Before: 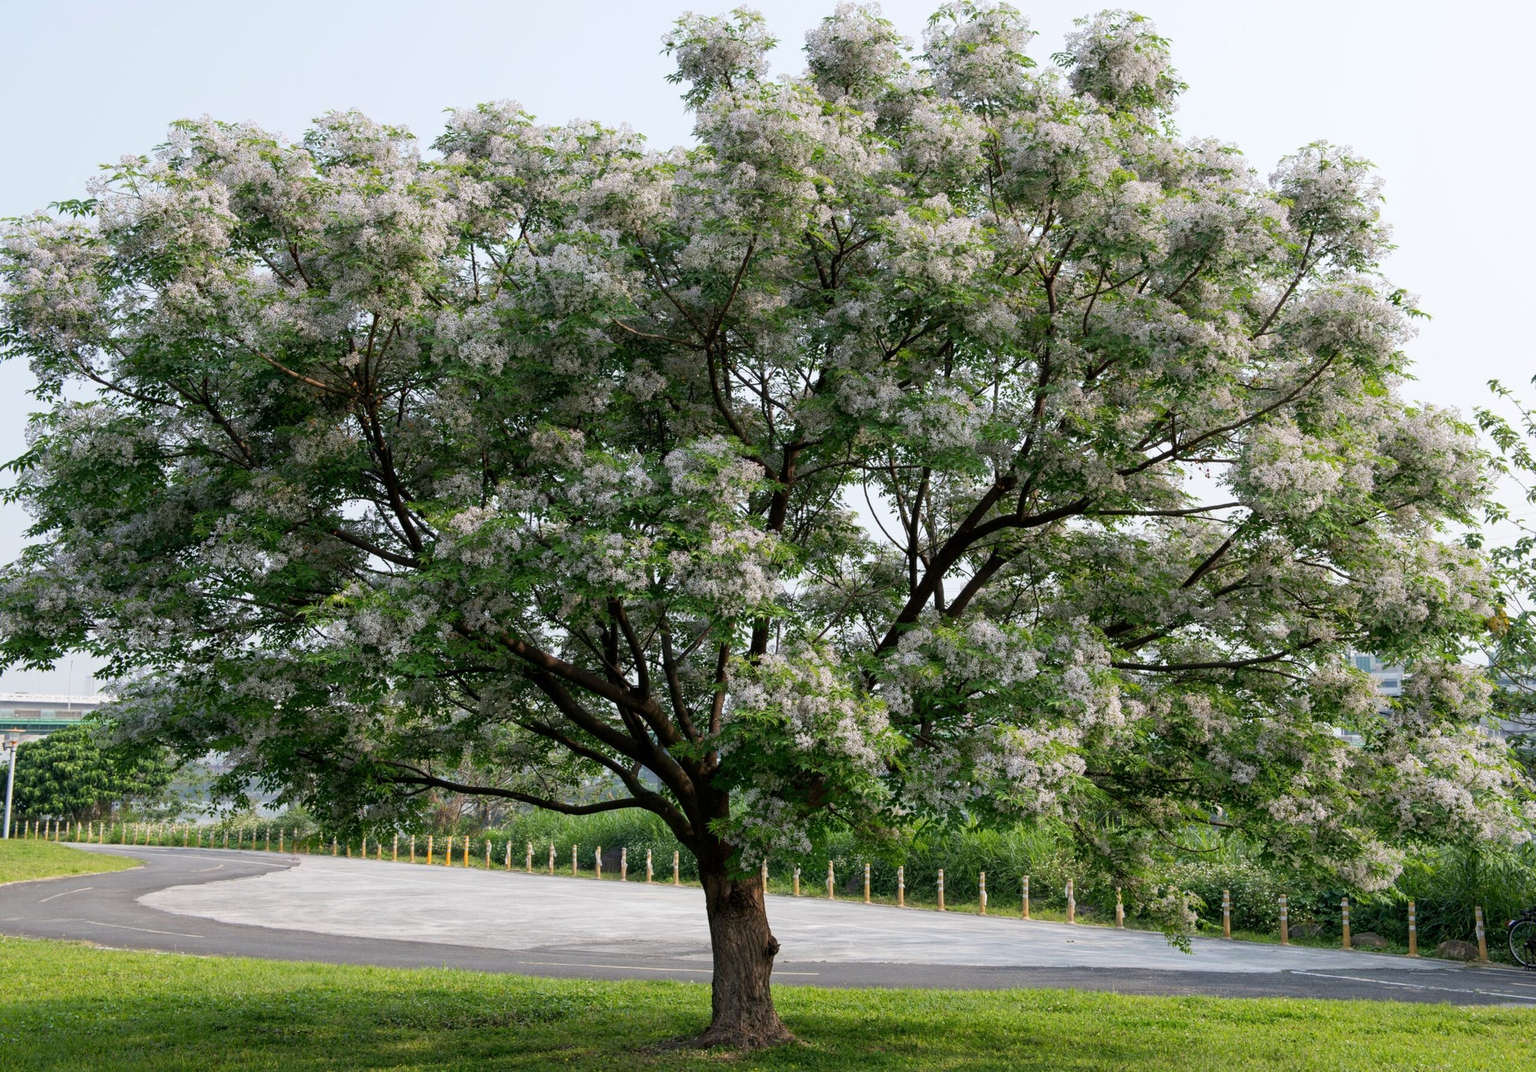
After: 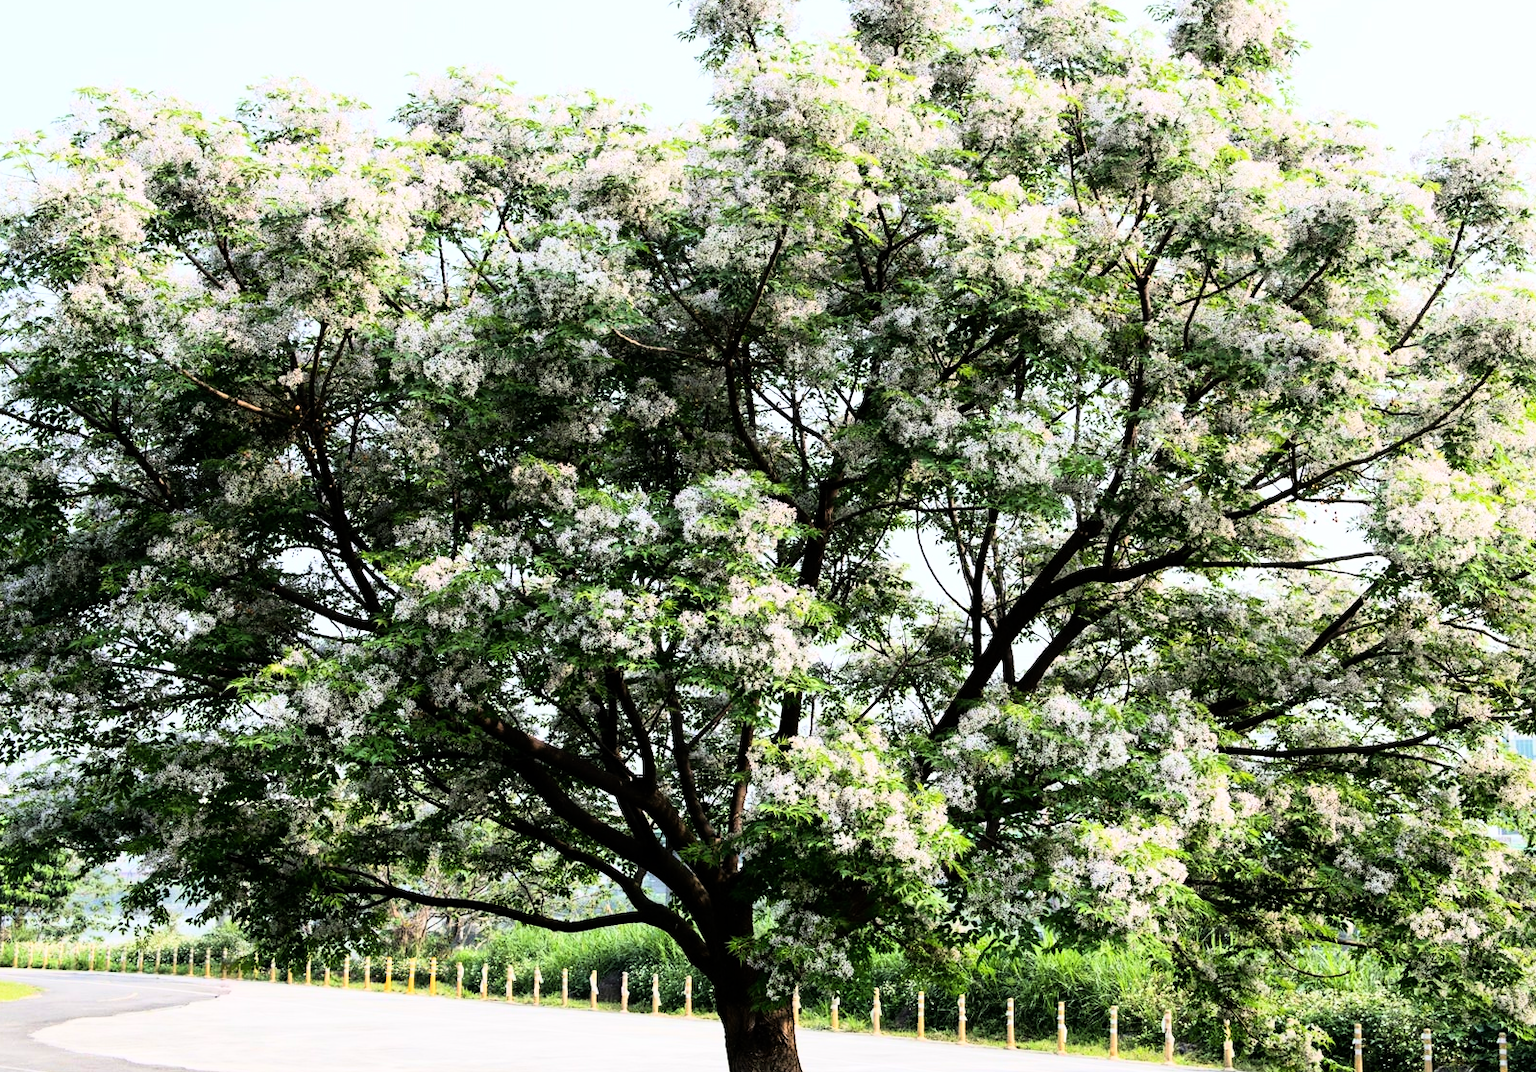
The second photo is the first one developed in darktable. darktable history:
crop and rotate: left 7.196%, top 4.574%, right 10.605%, bottom 13.178%
rgb curve: curves: ch0 [(0, 0) (0.21, 0.15) (0.24, 0.21) (0.5, 0.75) (0.75, 0.96) (0.89, 0.99) (1, 1)]; ch1 [(0, 0.02) (0.21, 0.13) (0.25, 0.2) (0.5, 0.67) (0.75, 0.9) (0.89, 0.97) (1, 1)]; ch2 [(0, 0.02) (0.21, 0.13) (0.25, 0.2) (0.5, 0.67) (0.75, 0.9) (0.89, 0.97) (1, 1)], compensate middle gray true
